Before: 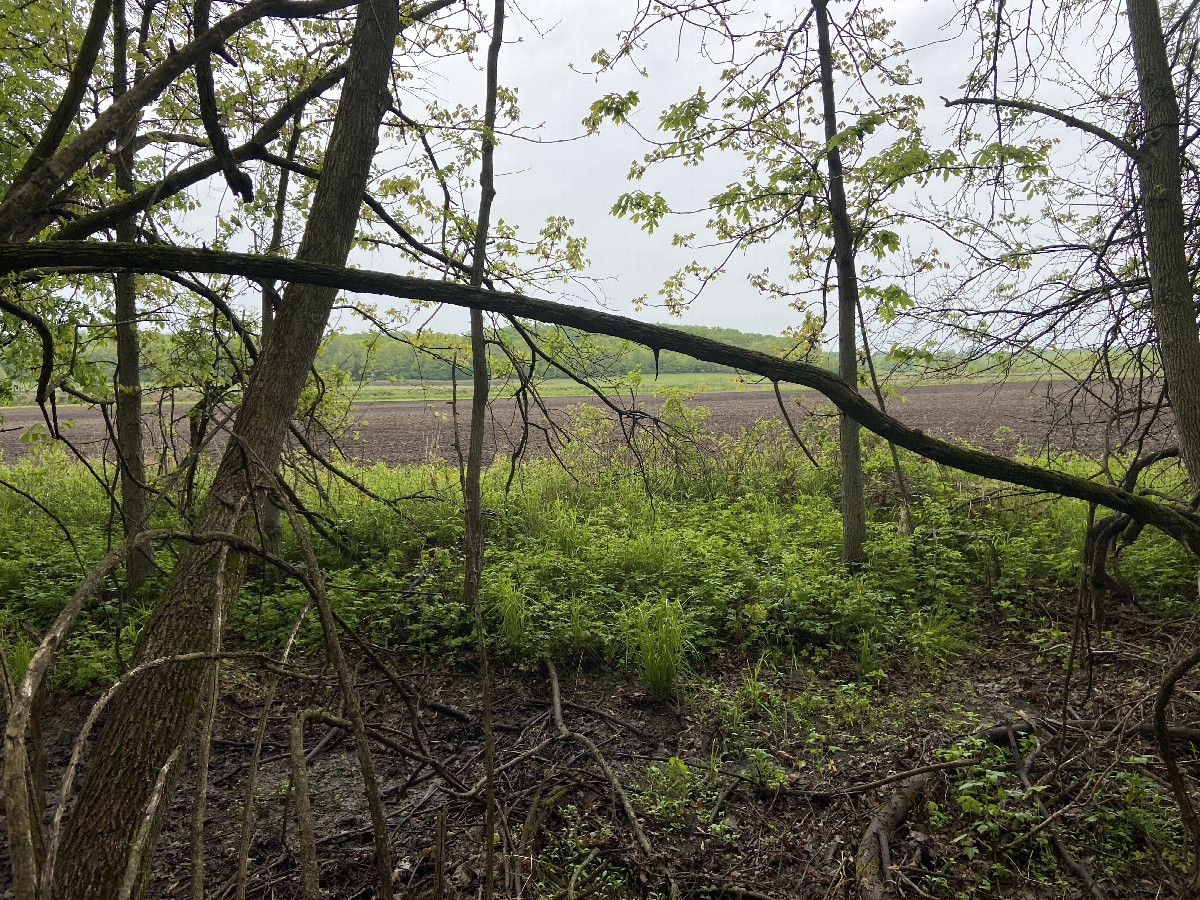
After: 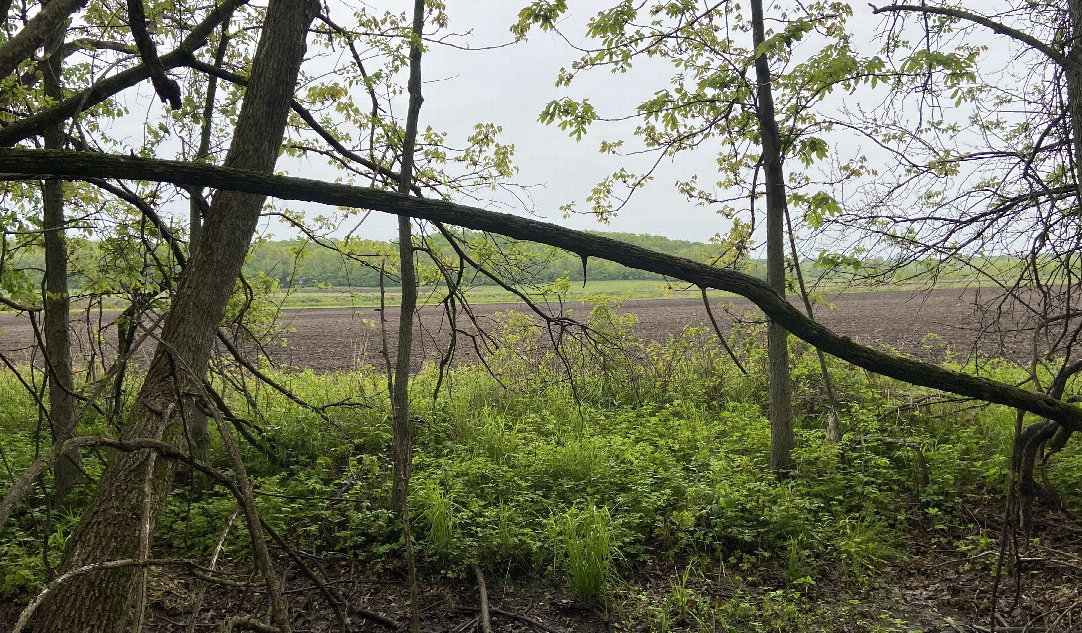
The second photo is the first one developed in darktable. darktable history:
crop: left 6.009%, top 10.336%, right 3.797%, bottom 19.291%
